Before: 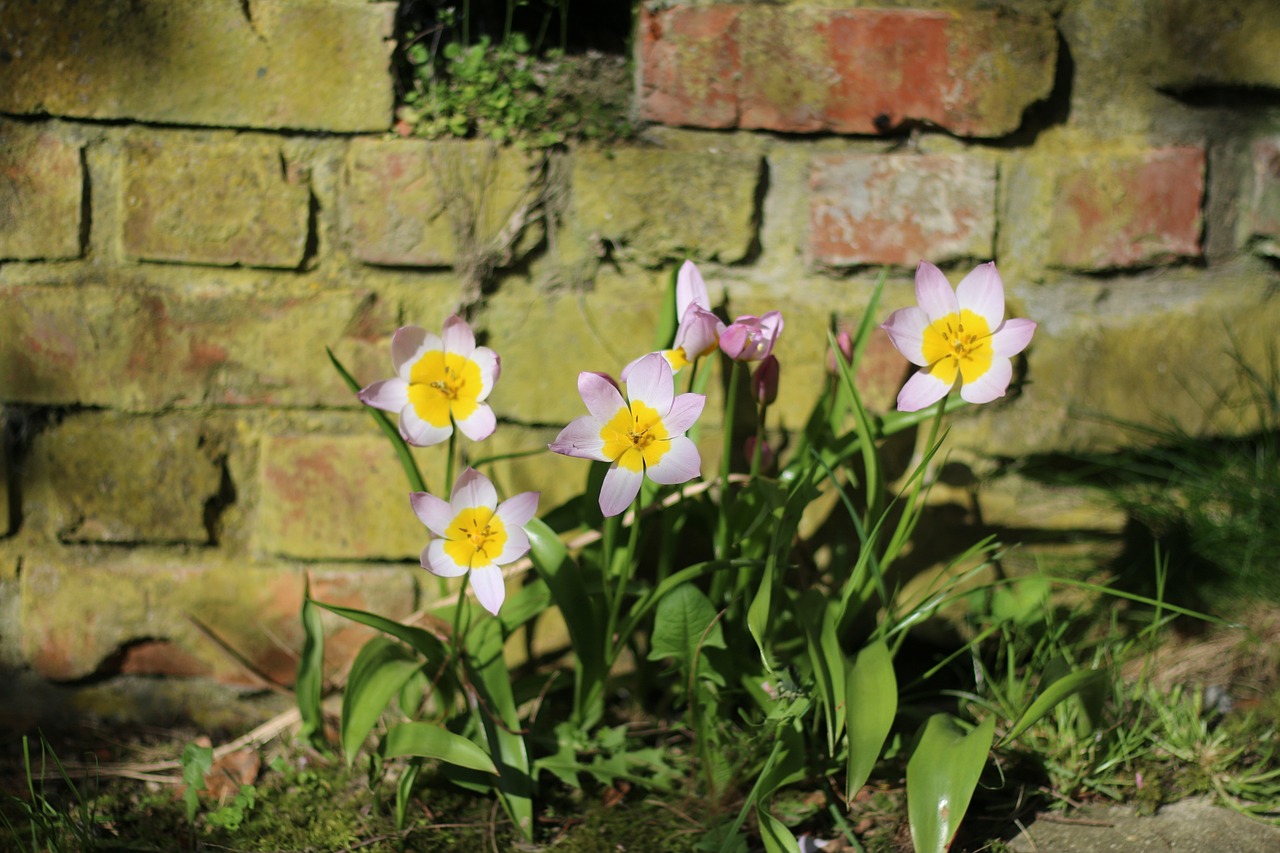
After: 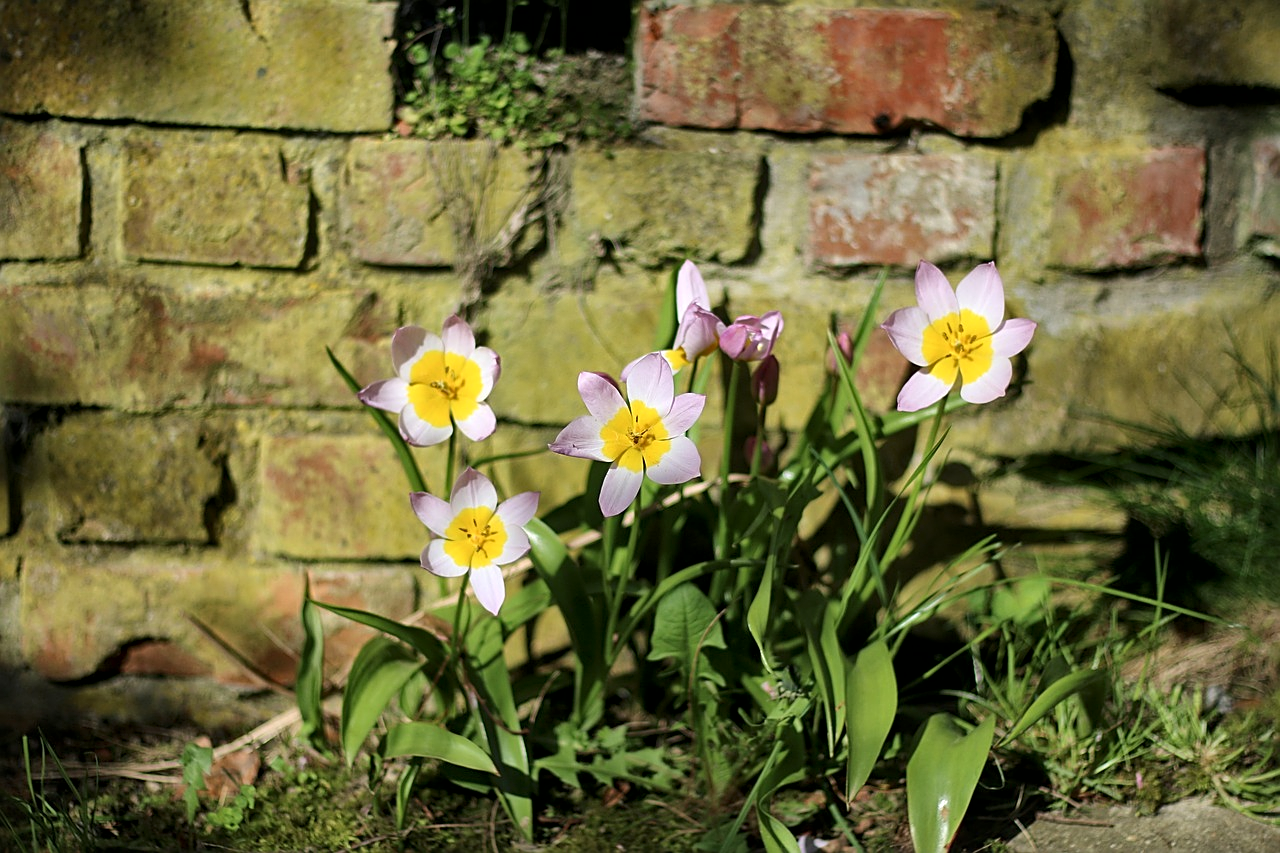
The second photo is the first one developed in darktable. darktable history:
local contrast: mode bilateral grid, contrast 20, coarseness 50, detail 150%, midtone range 0.2
sharpen: on, module defaults
